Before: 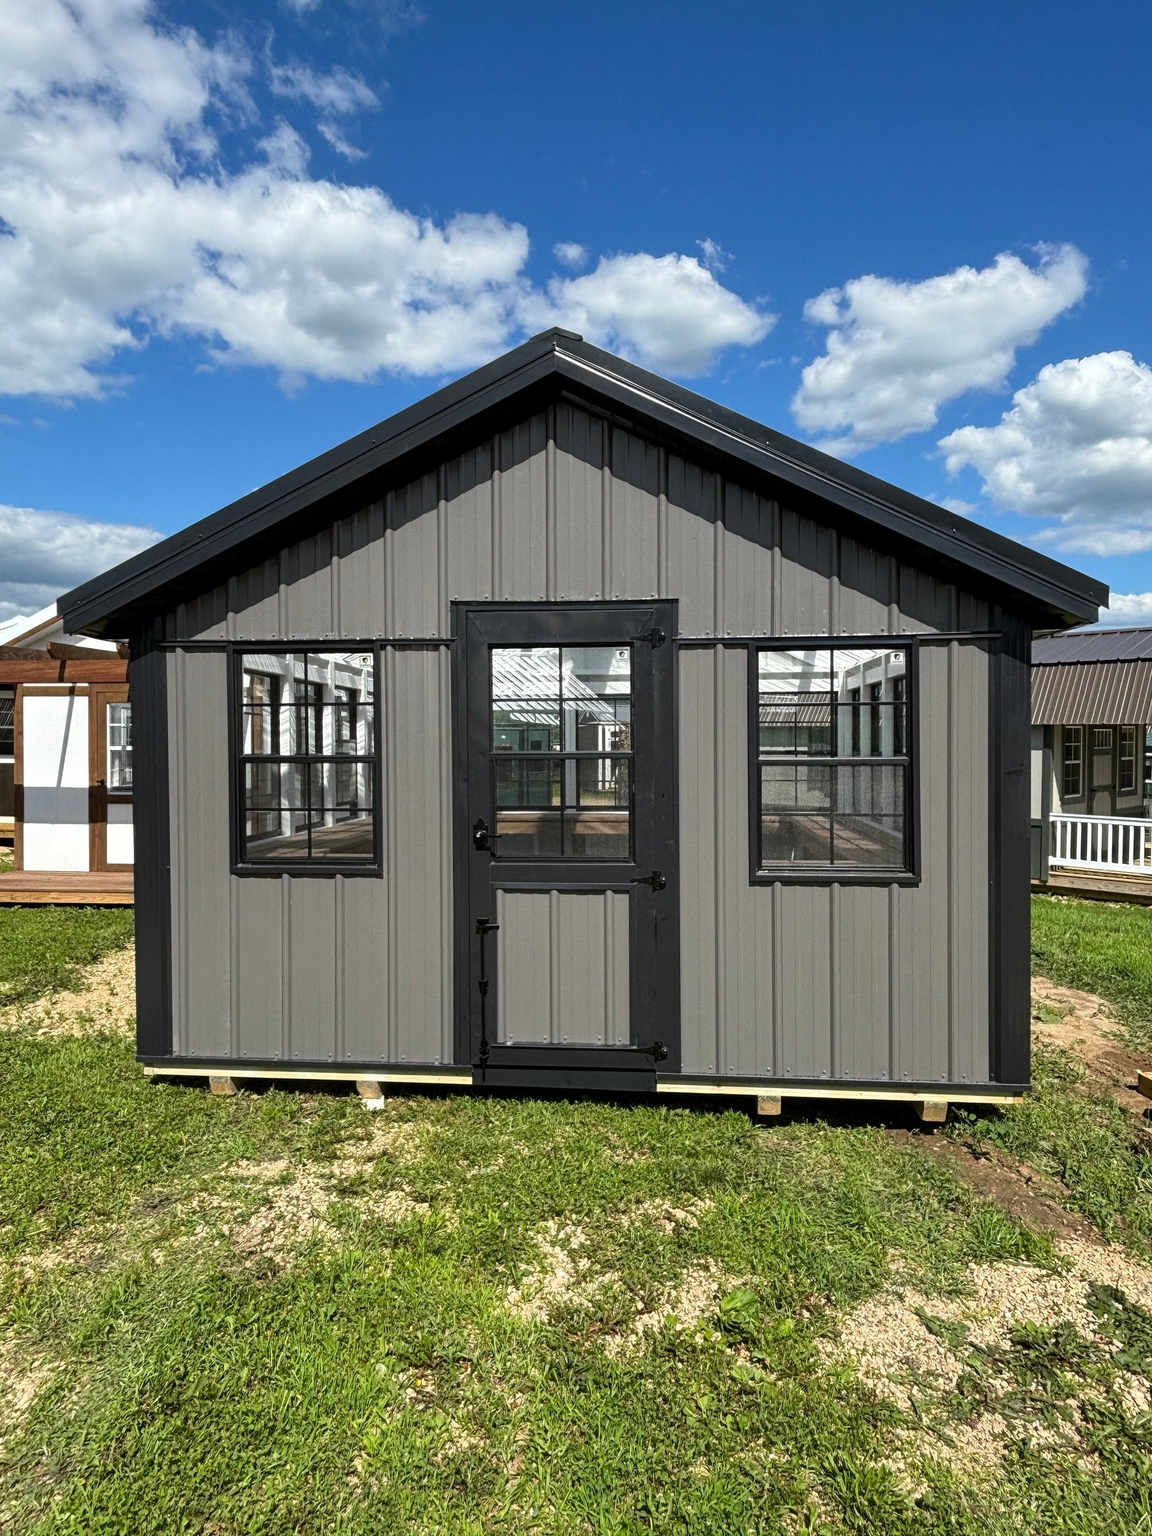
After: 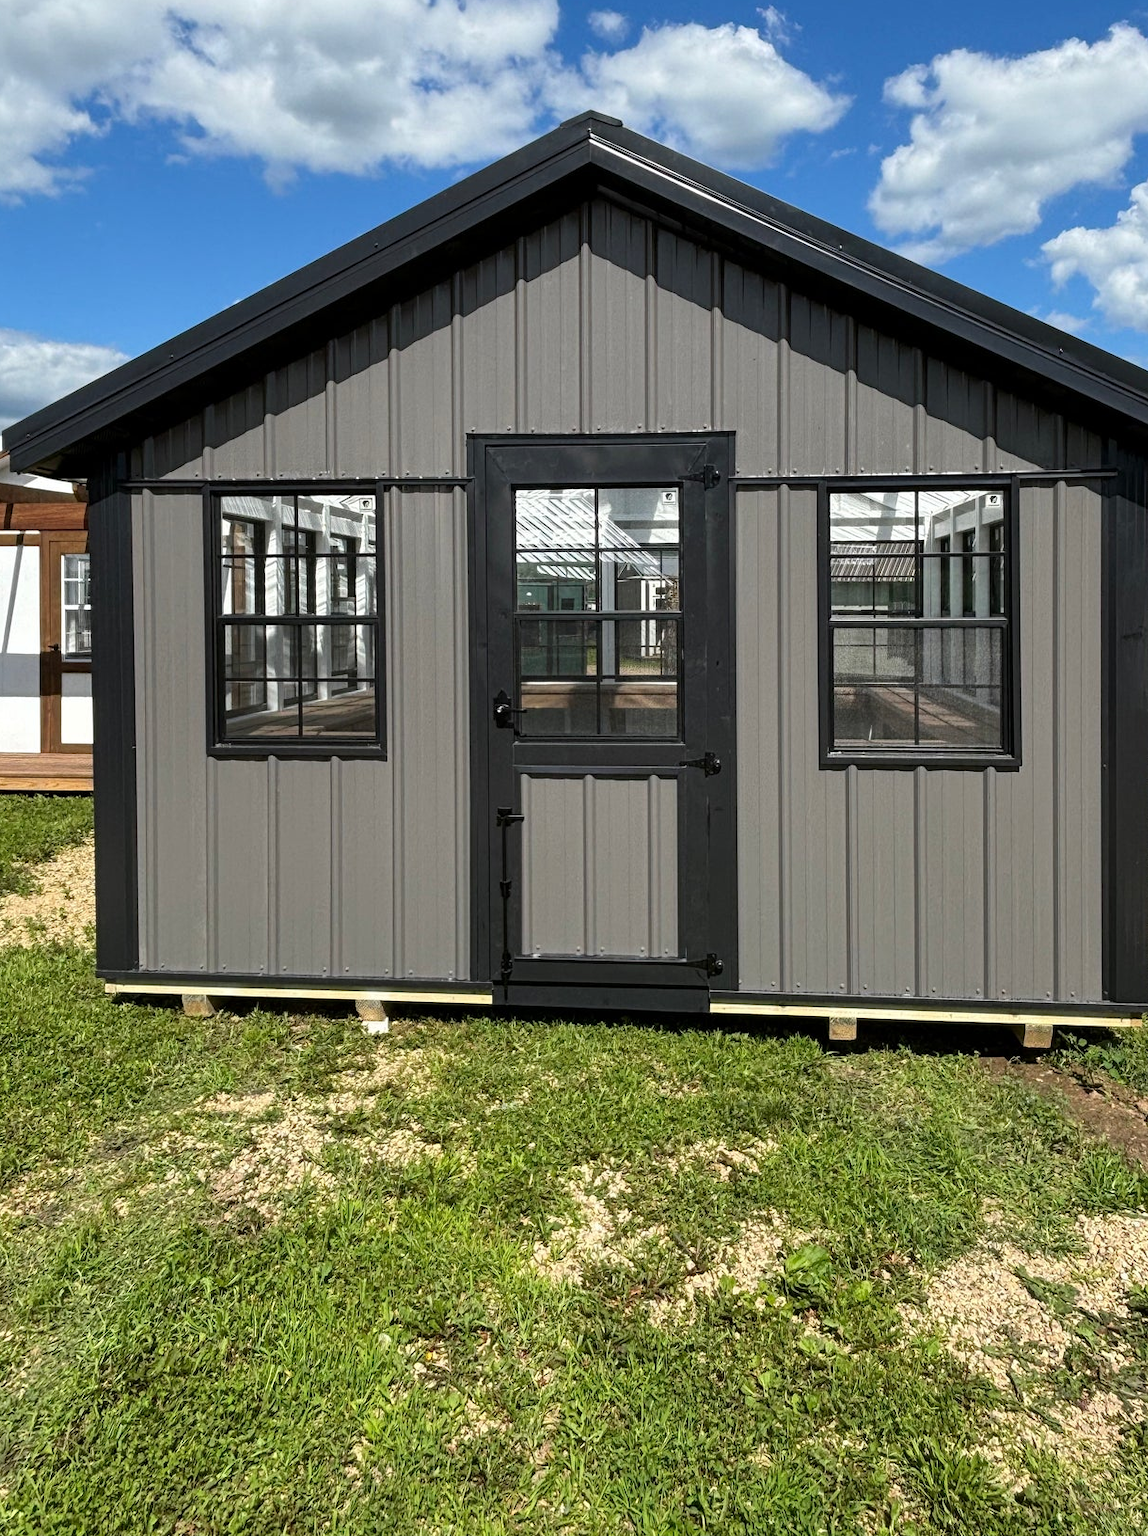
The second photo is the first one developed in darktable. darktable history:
crop and rotate: left 4.812%, top 15.213%, right 10.663%
